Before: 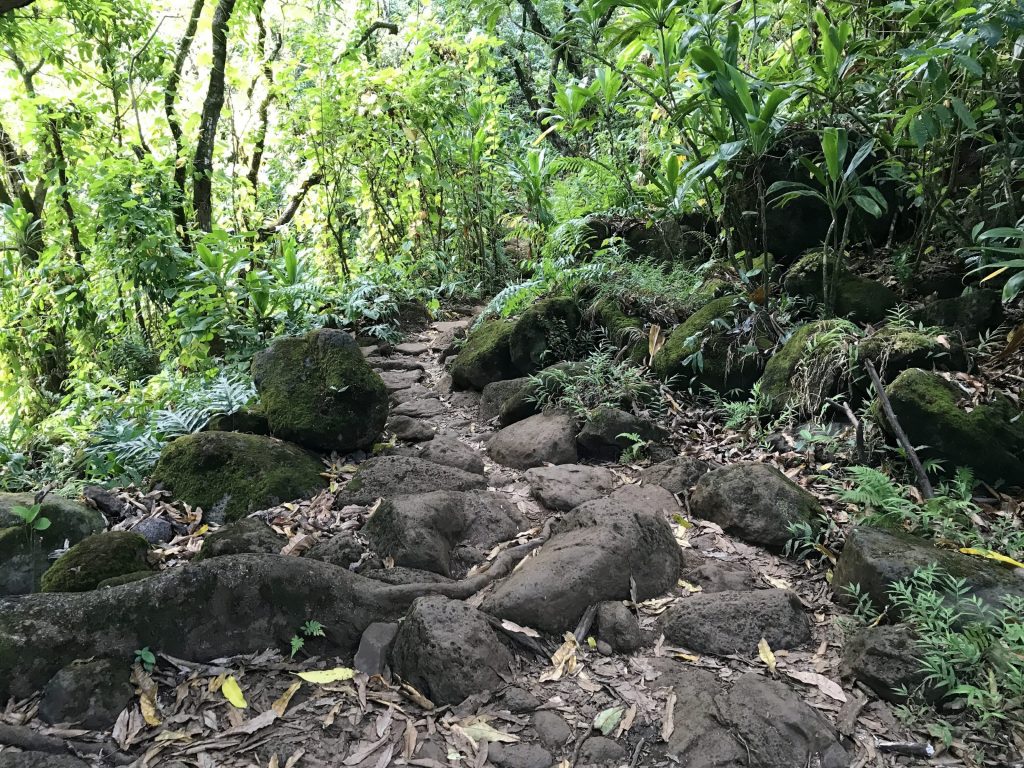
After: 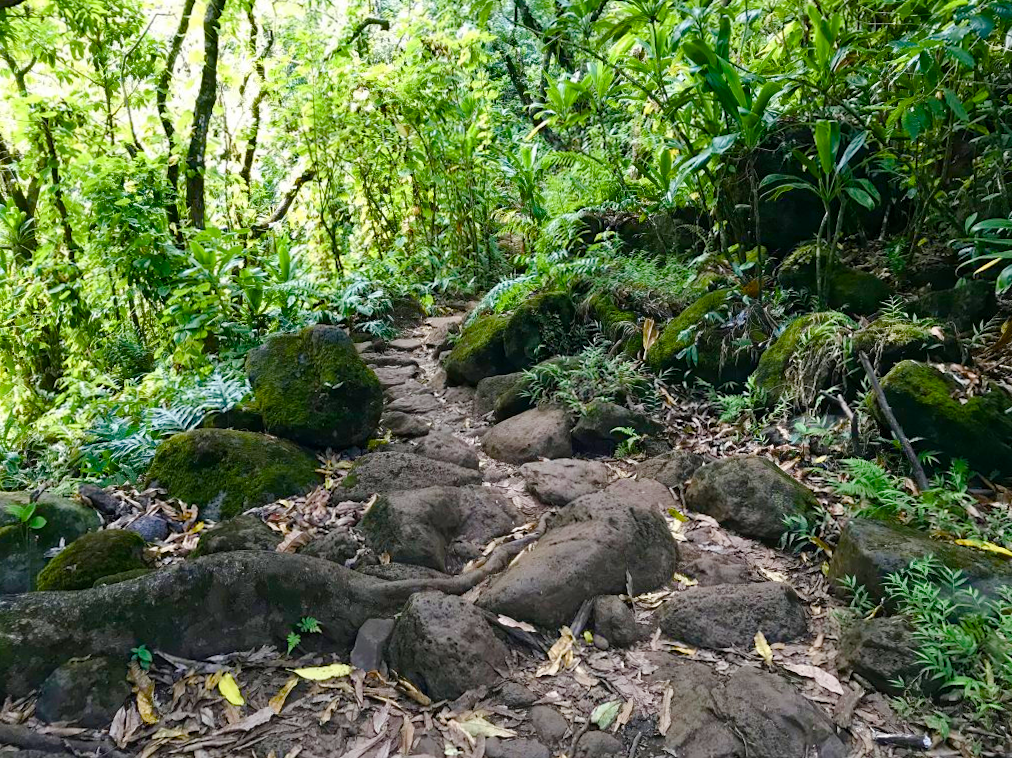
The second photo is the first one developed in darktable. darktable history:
color balance rgb: perceptual saturation grading › global saturation 24.74%, perceptual saturation grading › highlights -51.22%, perceptual saturation grading › mid-tones 19.16%, perceptual saturation grading › shadows 60.98%, global vibrance 50%
rotate and perspective: rotation -0.45°, automatic cropping original format, crop left 0.008, crop right 0.992, crop top 0.012, crop bottom 0.988
